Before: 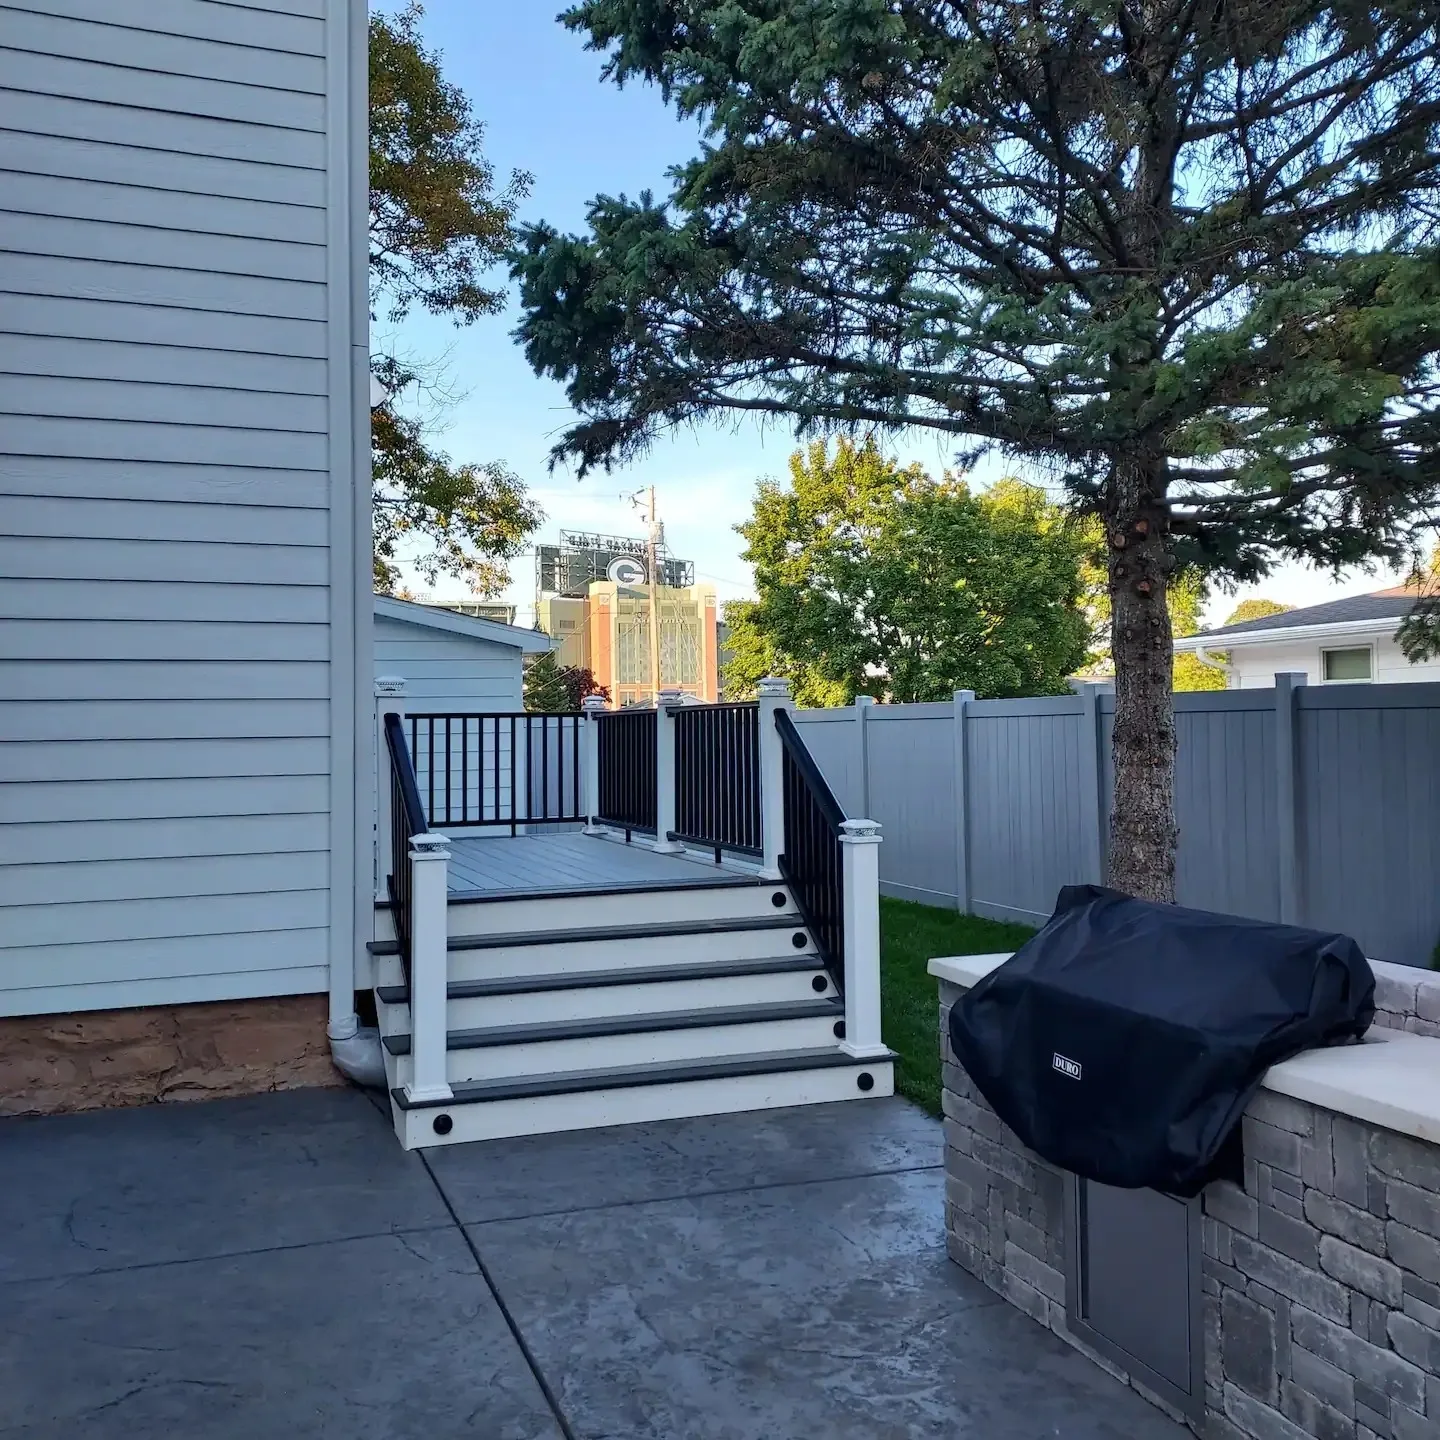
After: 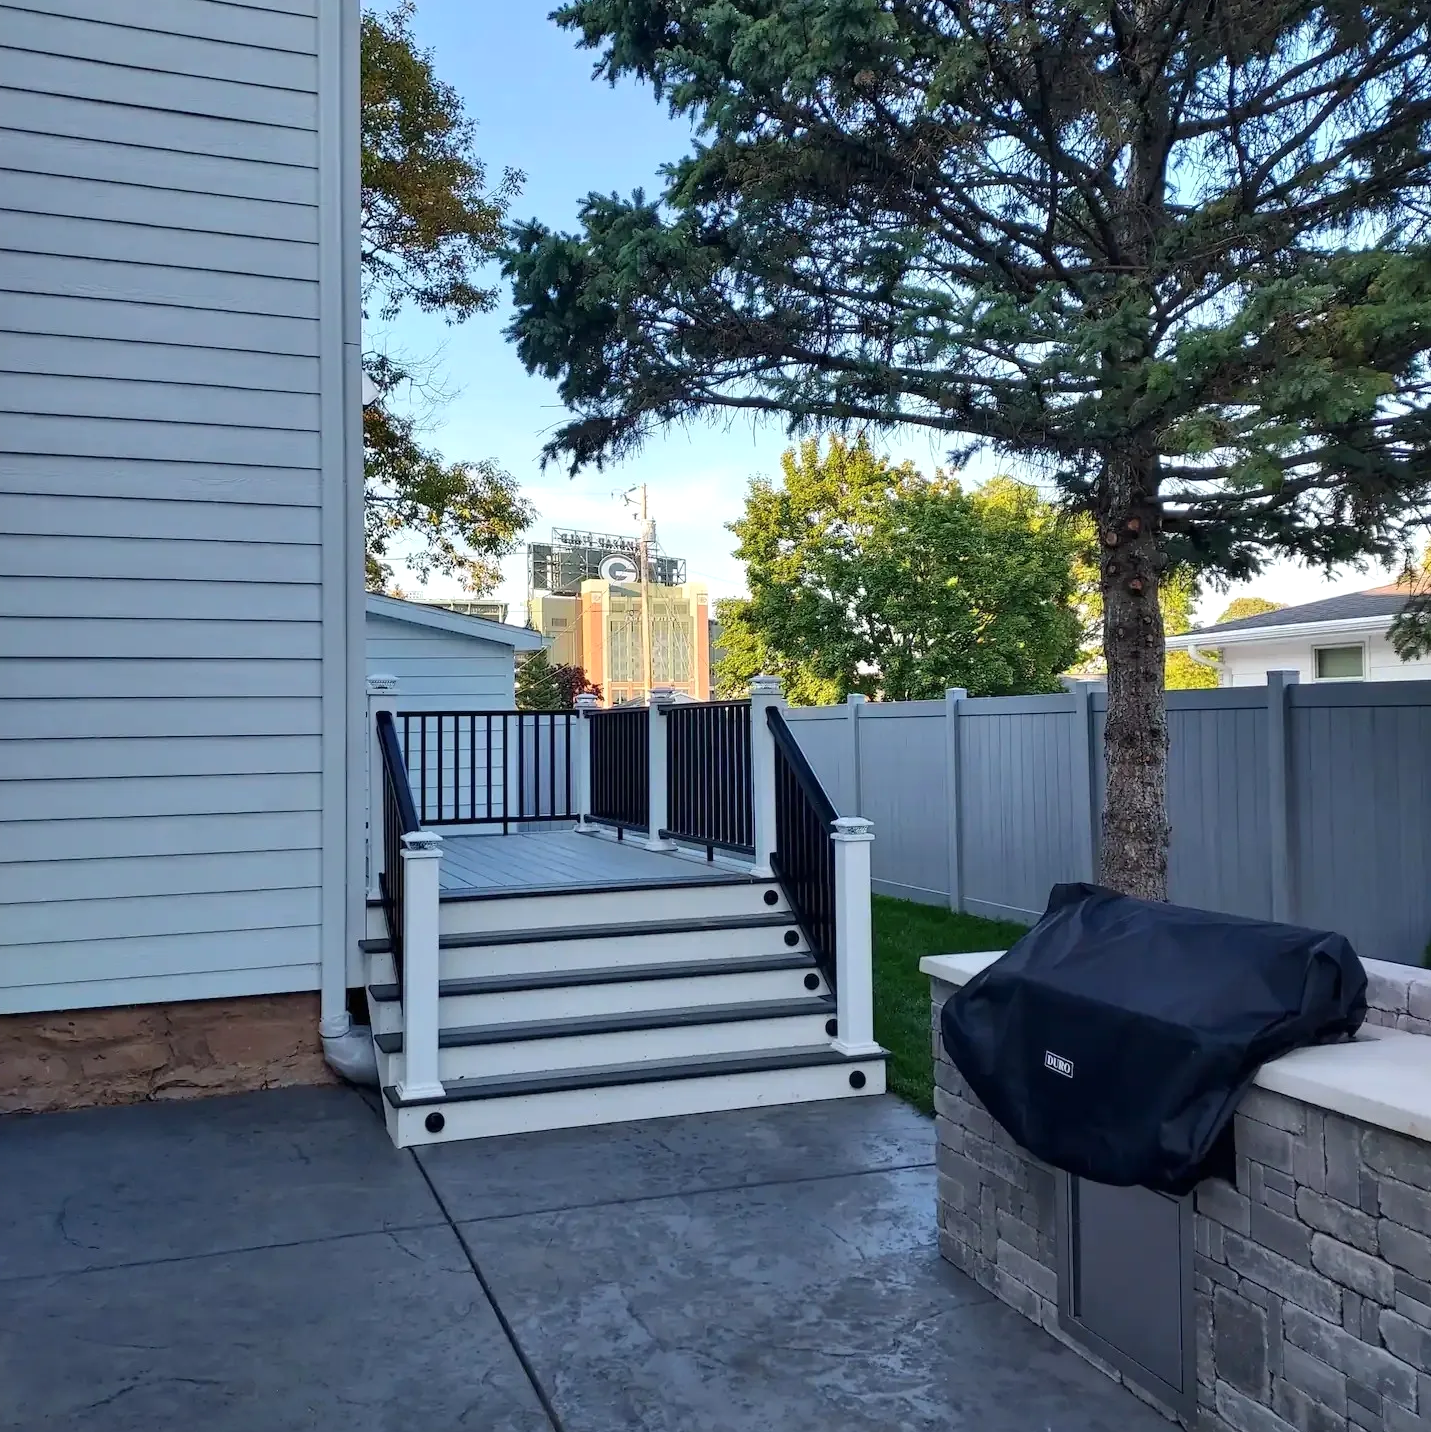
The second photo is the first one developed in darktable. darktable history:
crop and rotate: left 0.614%, top 0.179%, bottom 0.309%
exposure: exposure 0.131 EV, compensate highlight preservation false
